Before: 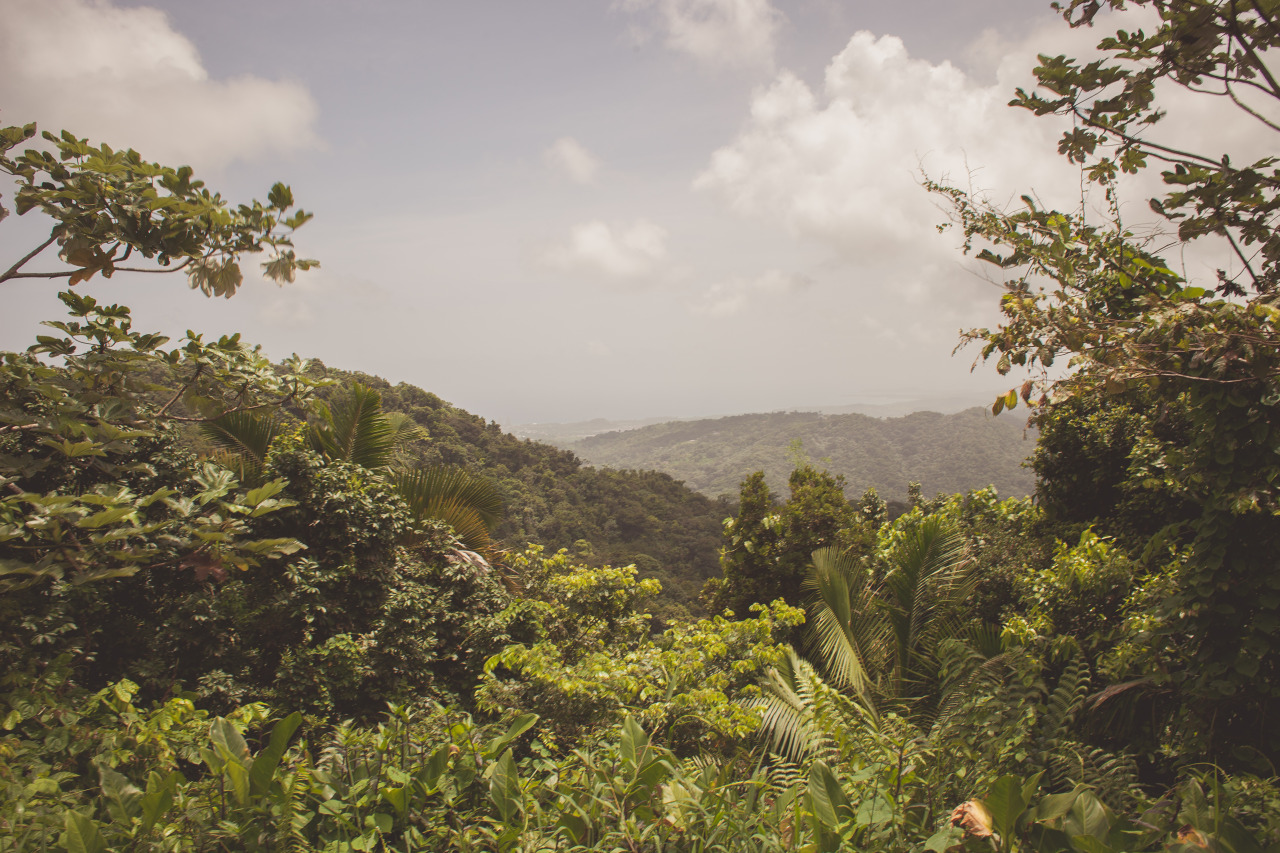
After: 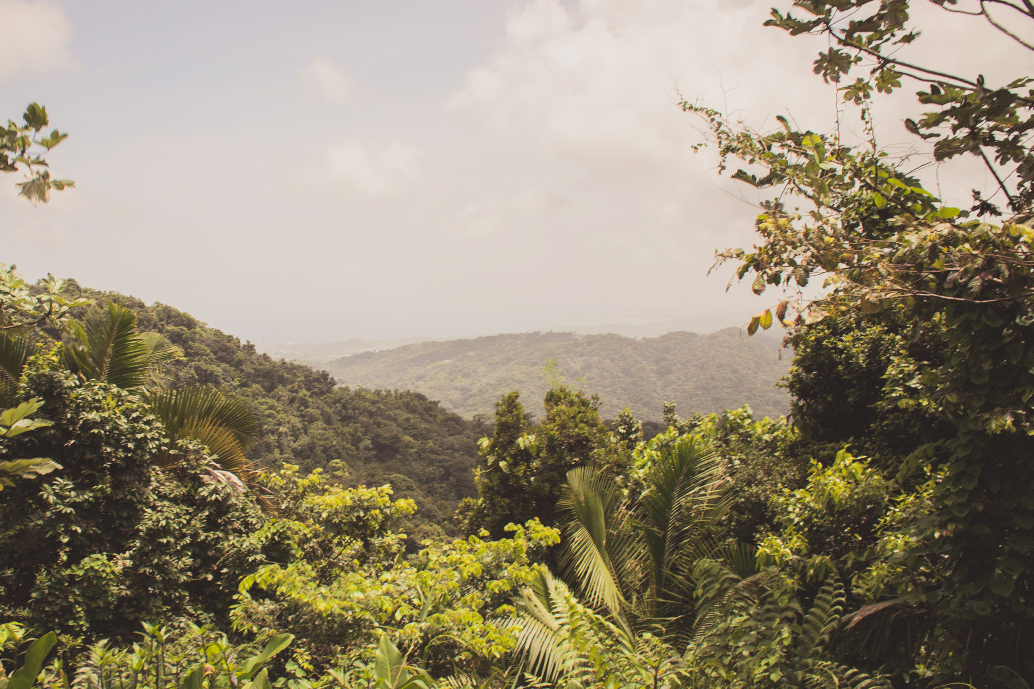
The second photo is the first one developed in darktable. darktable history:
crop: left 19.189%, top 9.411%, bottom 9.774%
tone curve: curves: ch0 [(0, 0.03) (0.113, 0.087) (0.207, 0.184) (0.515, 0.612) (0.712, 0.793) (1, 0.946)]; ch1 [(0, 0) (0.172, 0.123) (0.317, 0.279) (0.414, 0.382) (0.476, 0.479) (0.505, 0.498) (0.534, 0.534) (0.621, 0.65) (0.709, 0.764) (1, 1)]; ch2 [(0, 0) (0.411, 0.424) (0.505, 0.505) (0.521, 0.524) (0.537, 0.57) (0.65, 0.699) (1, 1)], color space Lab, linked channels, preserve colors none
